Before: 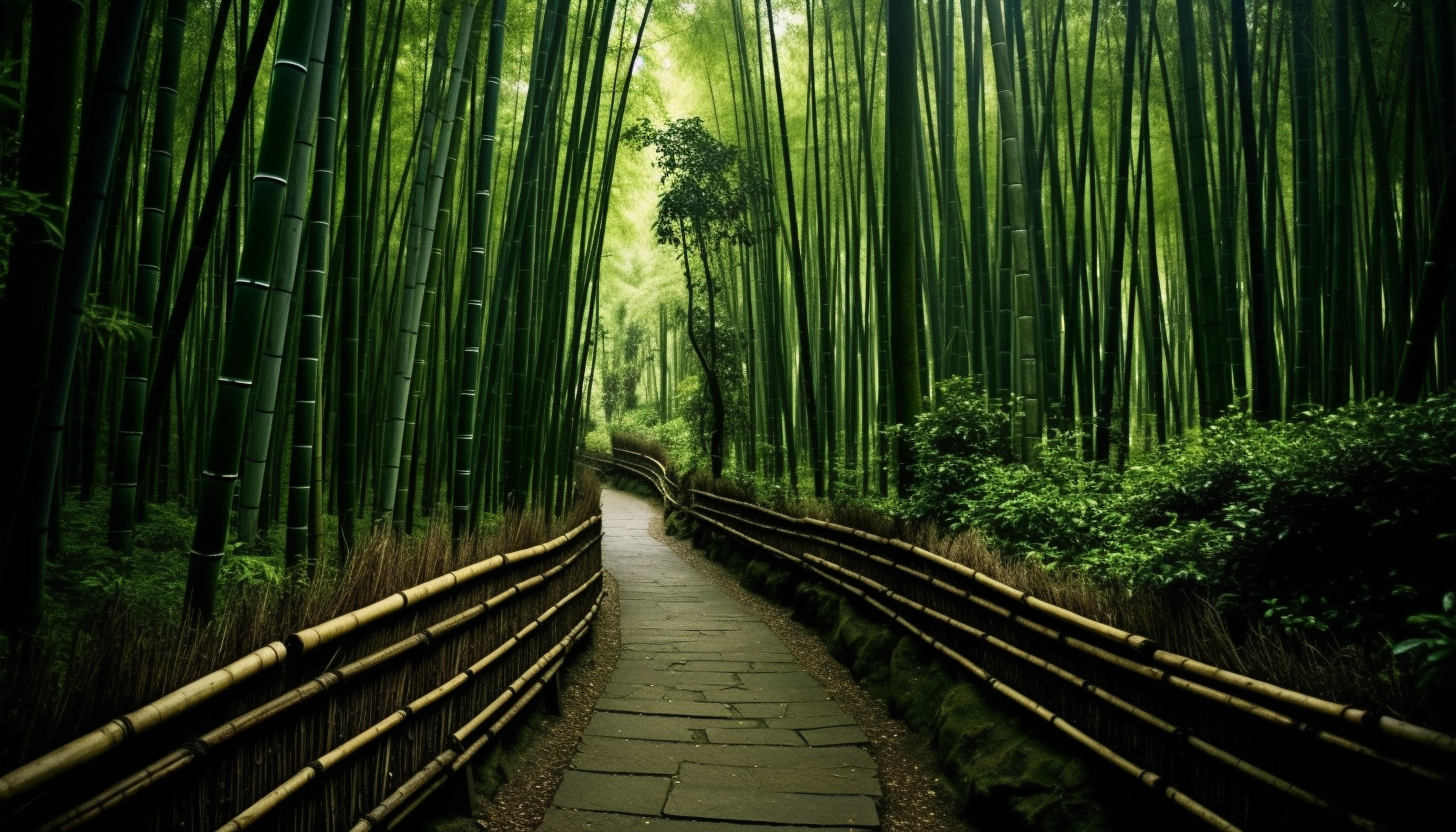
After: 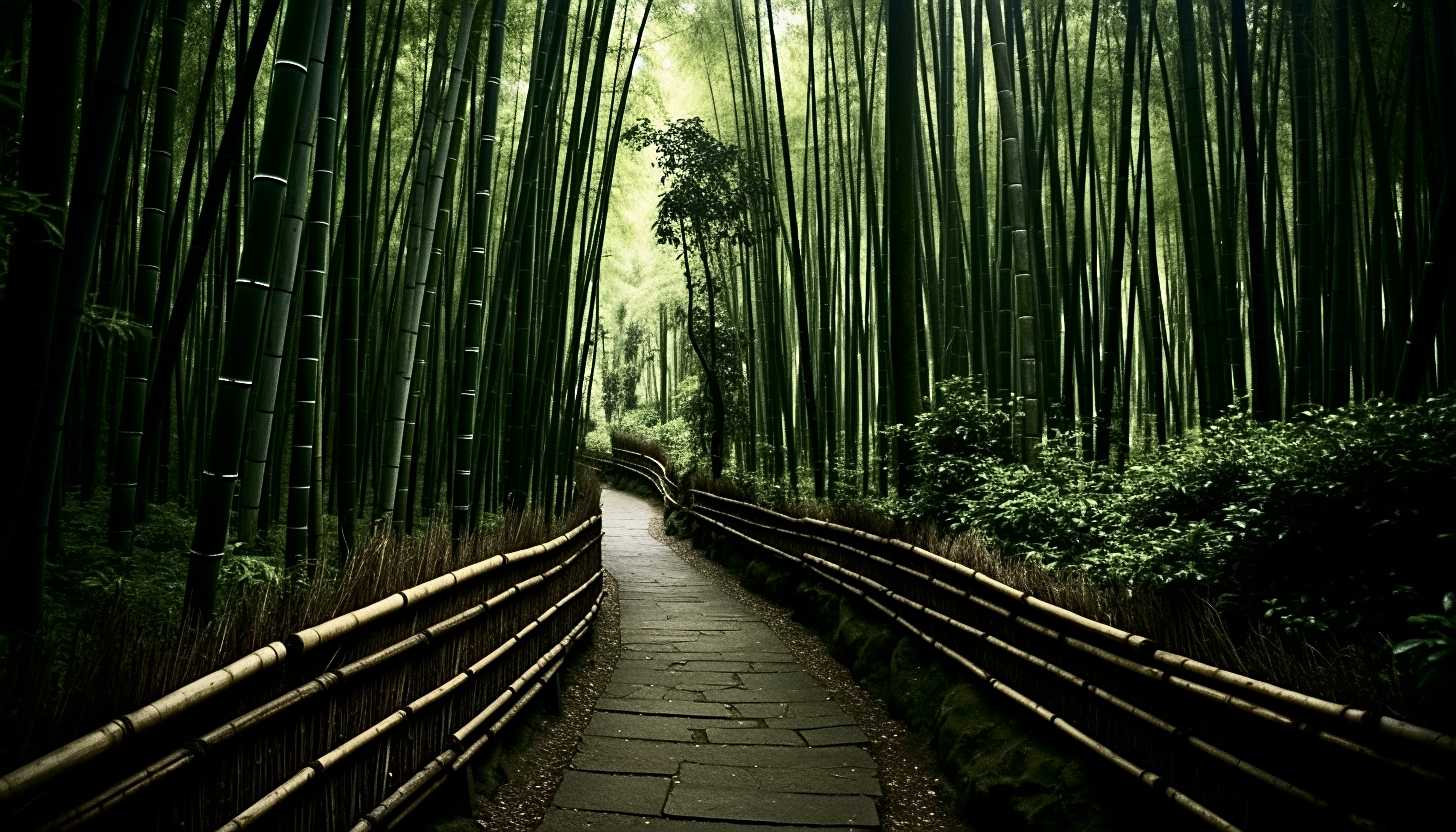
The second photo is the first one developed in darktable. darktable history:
color correction: highlights b* 0.025
sharpen: on, module defaults
contrast brightness saturation: contrast 0.251, saturation -0.308
